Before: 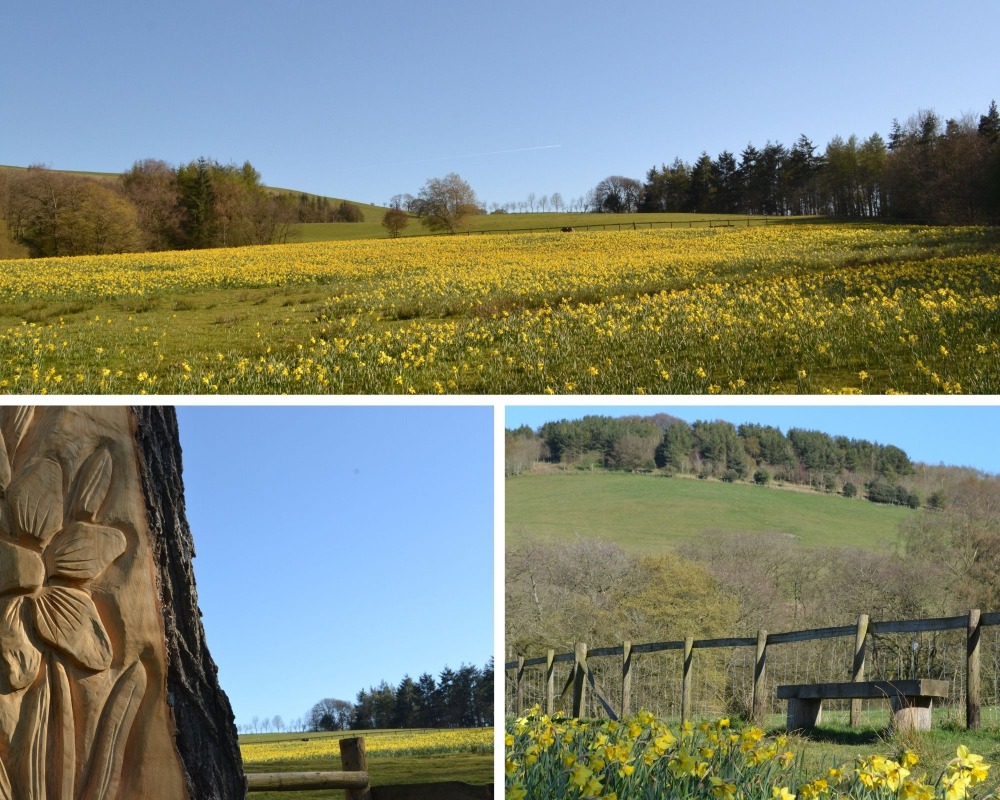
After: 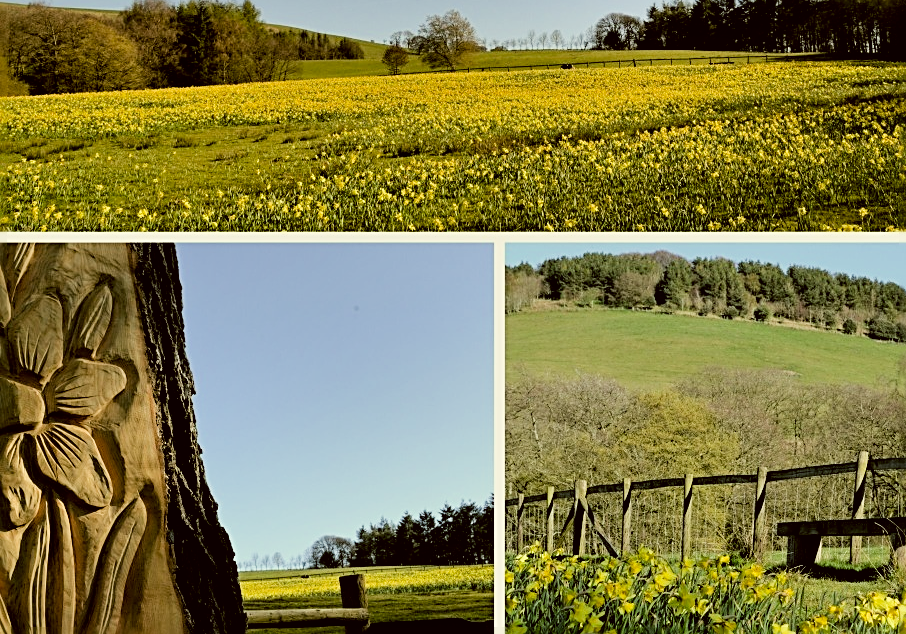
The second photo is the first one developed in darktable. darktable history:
filmic rgb: black relative exposure -4.19 EV, white relative exposure 5.15 EV, hardness 2.09, contrast 1.16
color correction: highlights a* -1.69, highlights b* 10.1, shadows a* 0.428, shadows b* 19.14
shadows and highlights: shadows 6.65, soften with gaussian
local contrast: highlights 106%, shadows 102%, detail 119%, midtone range 0.2
crop: top 20.46%, right 9.37%, bottom 0.248%
levels: mode automatic, levels [0.016, 0.5, 0.996]
sharpen: radius 2.535, amount 0.629
tone equalizer: edges refinement/feathering 500, mask exposure compensation -1.57 EV, preserve details no
